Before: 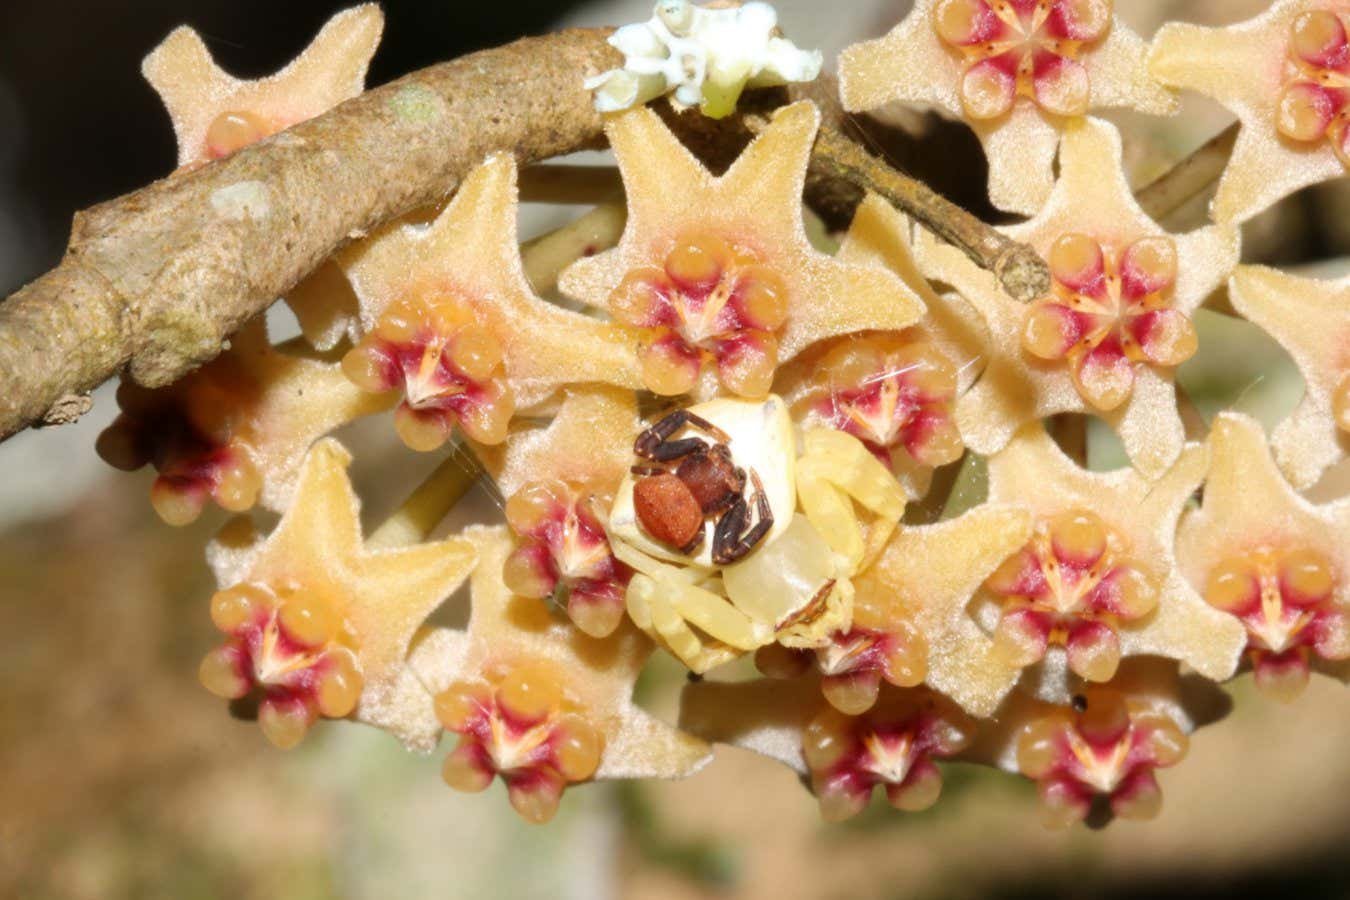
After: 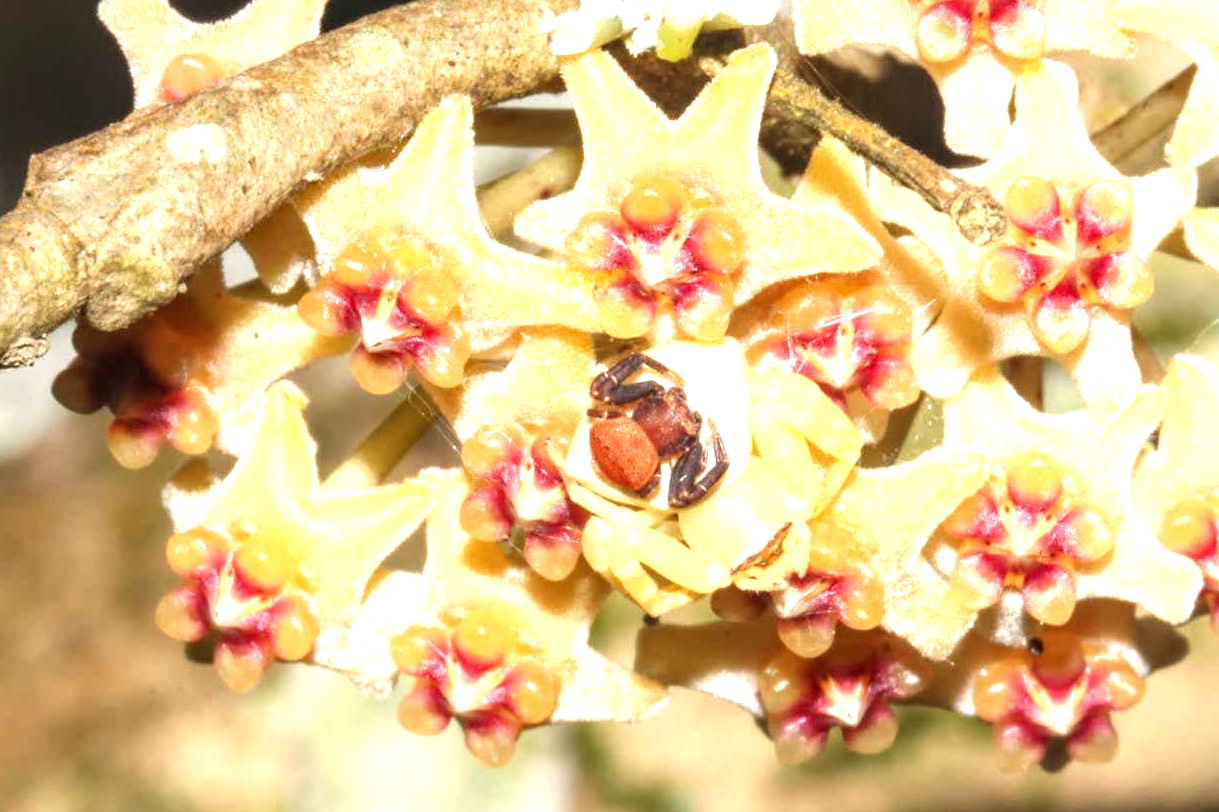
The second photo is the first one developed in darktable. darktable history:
local contrast: on, module defaults
exposure: black level correction 0, exposure 1 EV, compensate exposure bias true, compensate highlight preservation false
crop: left 3.305%, top 6.436%, right 6.389%, bottom 3.258%
